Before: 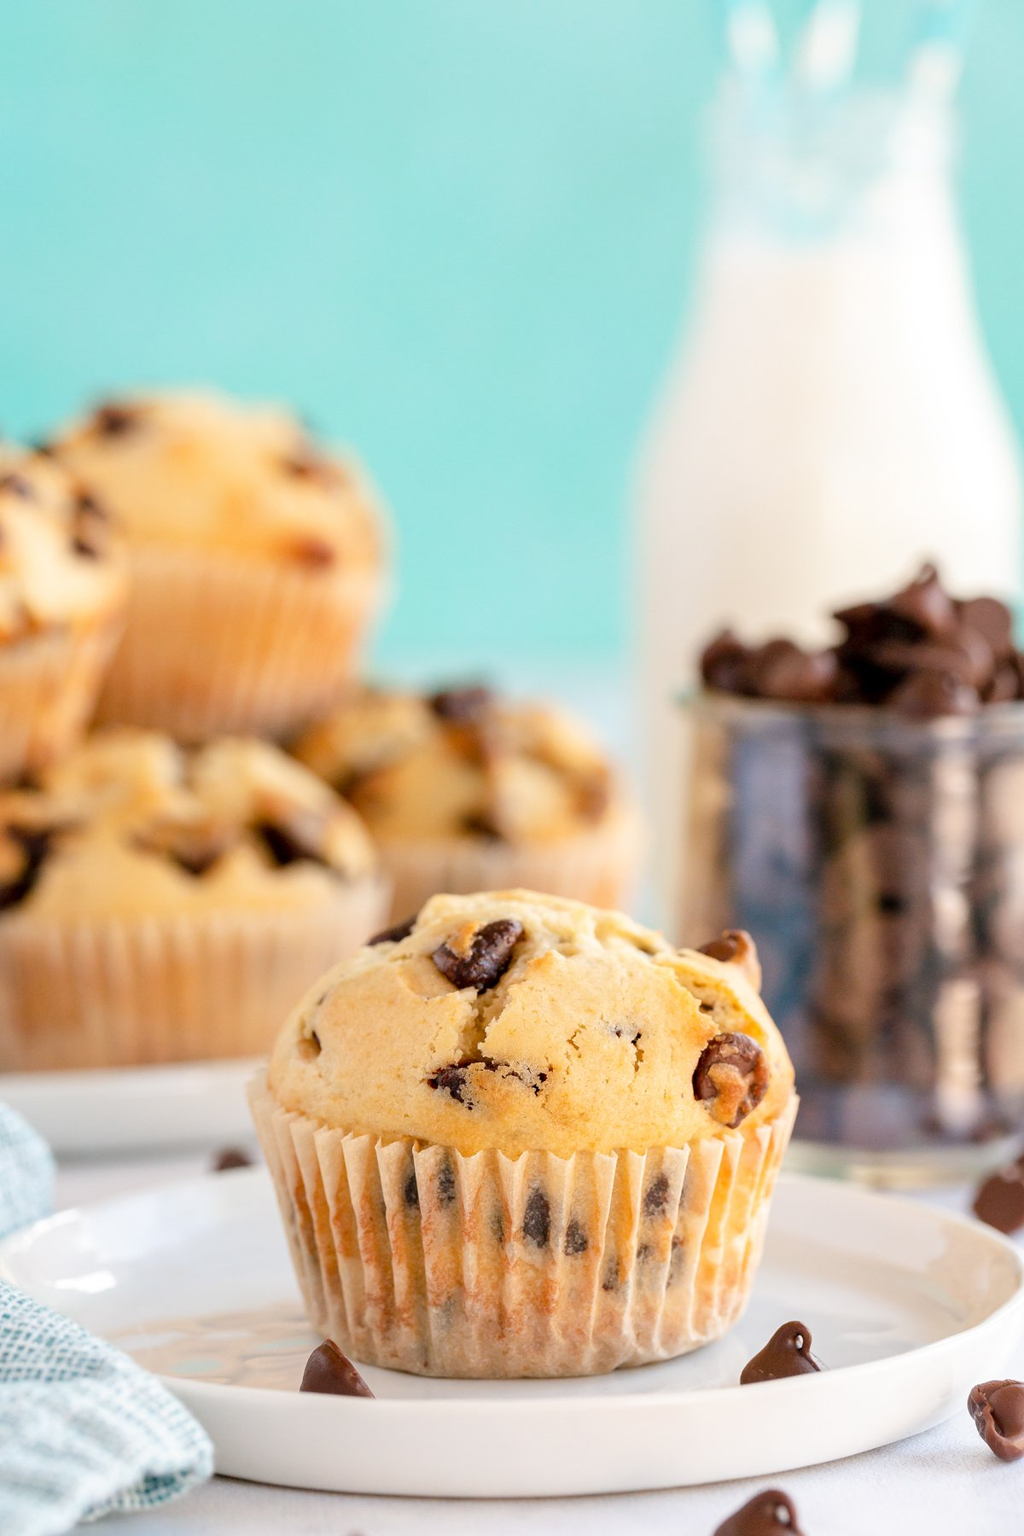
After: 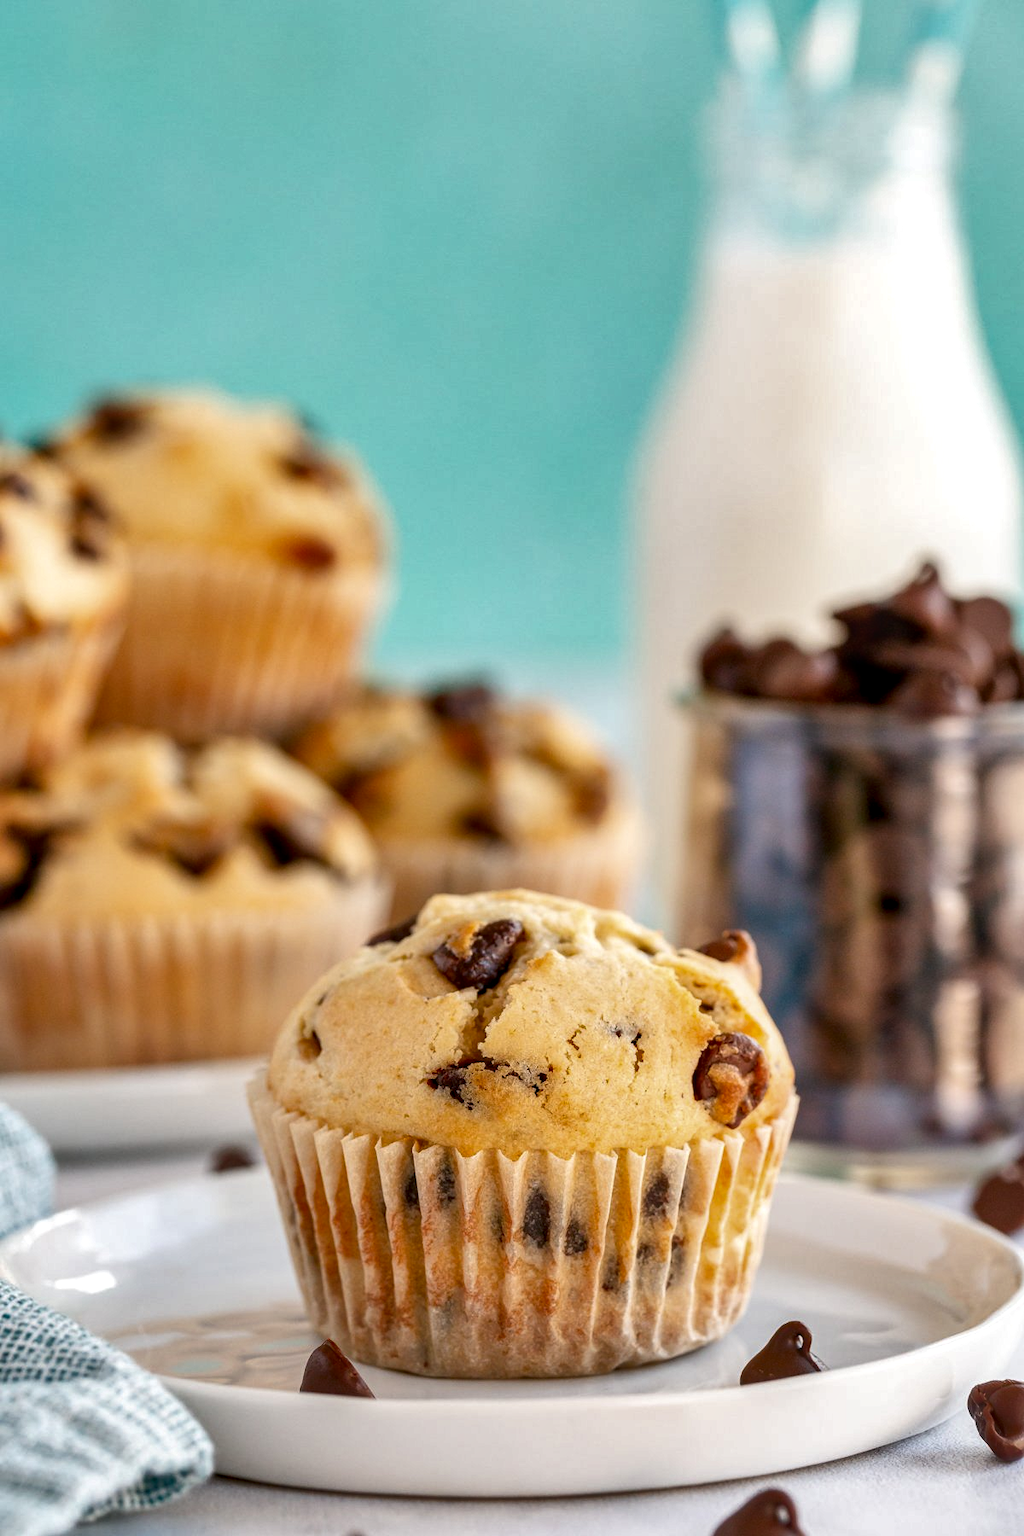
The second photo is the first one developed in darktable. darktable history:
shadows and highlights: radius 108.58, shadows 23.61, highlights -57.97, low approximation 0.01, soften with gaussian
local contrast: on, module defaults
contrast brightness saturation: brightness -0.099
